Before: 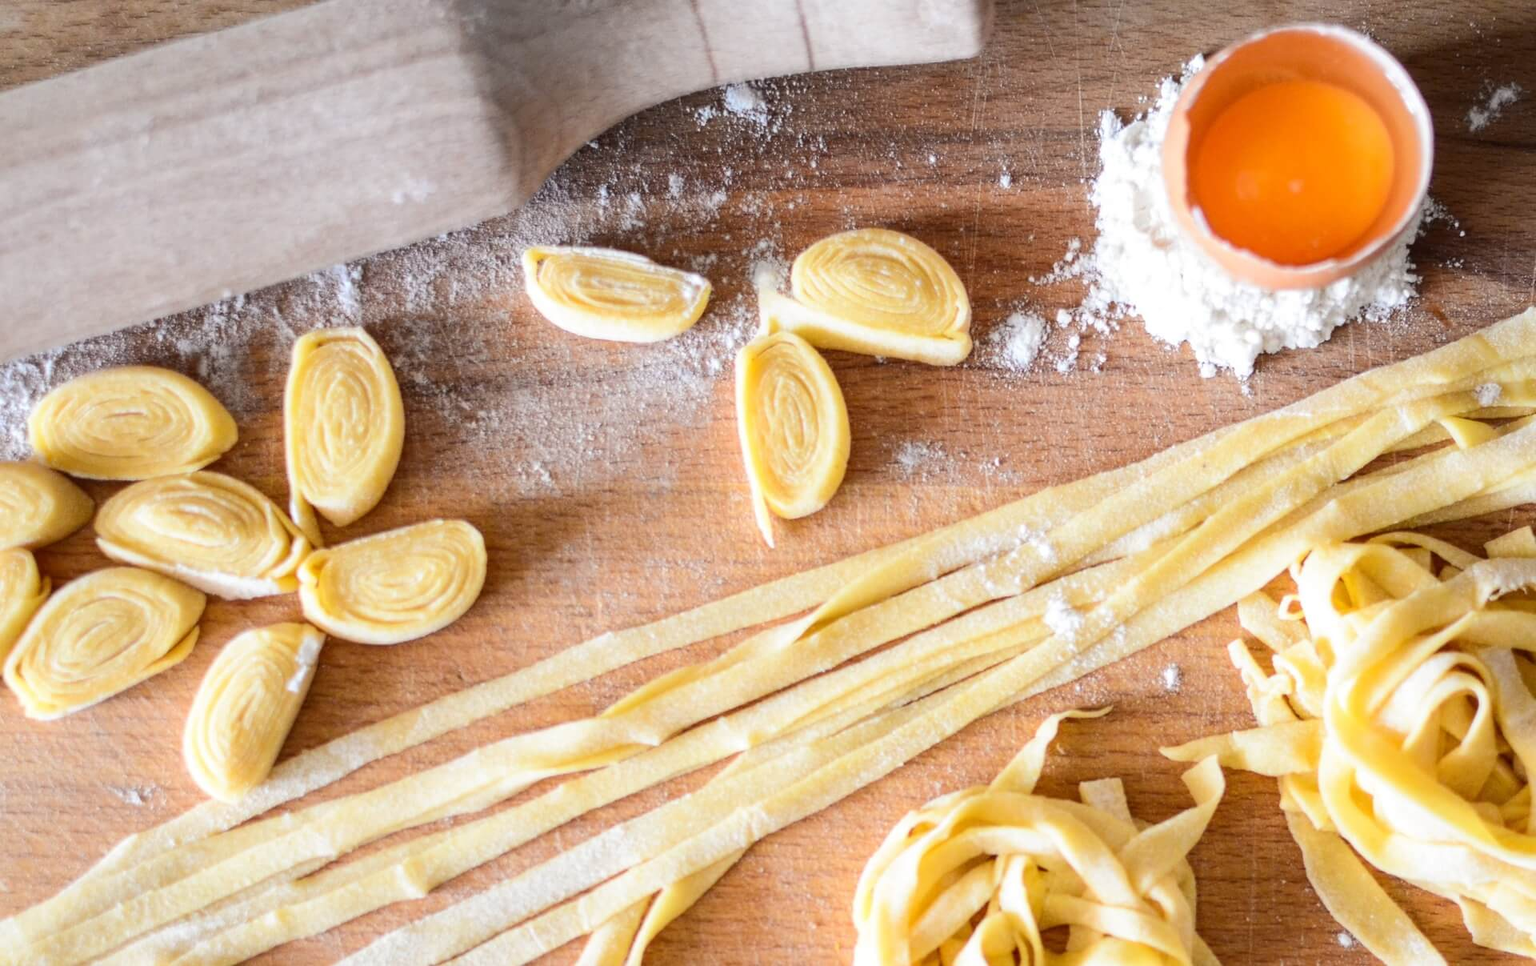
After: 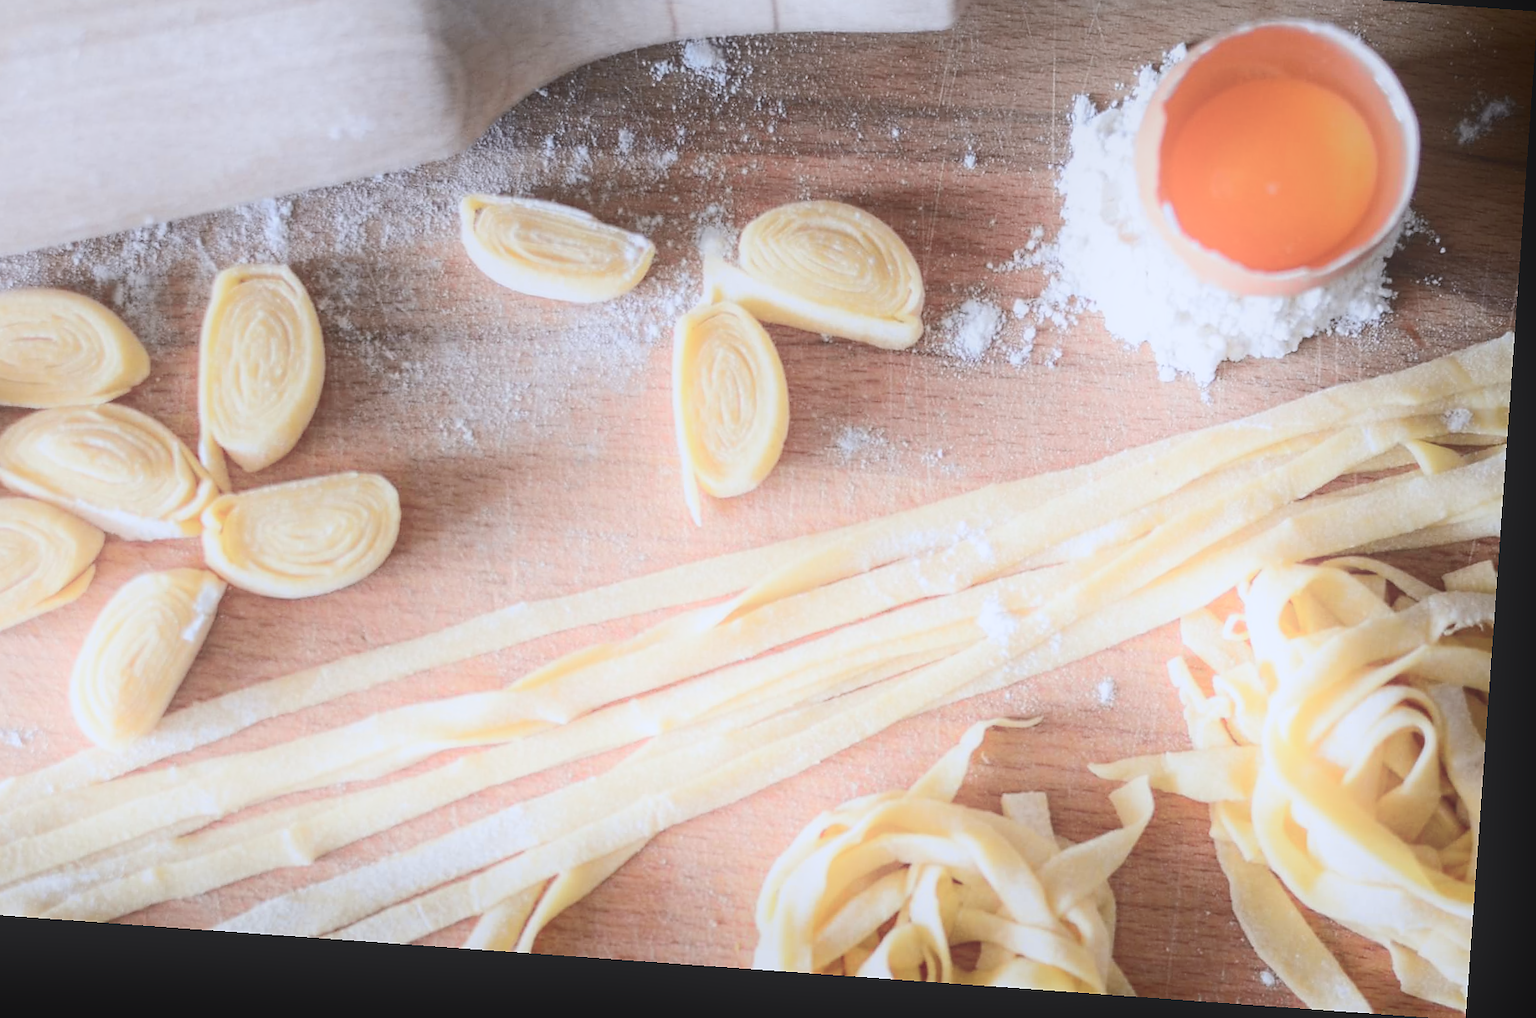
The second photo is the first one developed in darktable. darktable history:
sharpen: radius 1, threshold 1
crop and rotate: left 8.262%, top 9.226%
color correction: highlights a* -0.772, highlights b* -8.92
vibrance: vibrance 20%
tone curve: curves: ch0 [(0, 0.024) (0.119, 0.146) (0.474, 0.485) (0.718, 0.739) (0.817, 0.839) (1, 0.998)]; ch1 [(0, 0) (0.377, 0.416) (0.439, 0.451) (0.477, 0.485) (0.501, 0.503) (0.538, 0.544) (0.58, 0.613) (0.664, 0.7) (0.783, 0.804) (1, 1)]; ch2 [(0, 0) (0.38, 0.405) (0.463, 0.456) (0.498, 0.497) (0.524, 0.535) (0.578, 0.576) (0.648, 0.665) (1, 1)], color space Lab, independent channels, preserve colors none
contrast brightness saturation: contrast -0.26, saturation -0.43
shadows and highlights: shadows -90, highlights 90, soften with gaussian
rotate and perspective: rotation 4.1°, automatic cropping off
